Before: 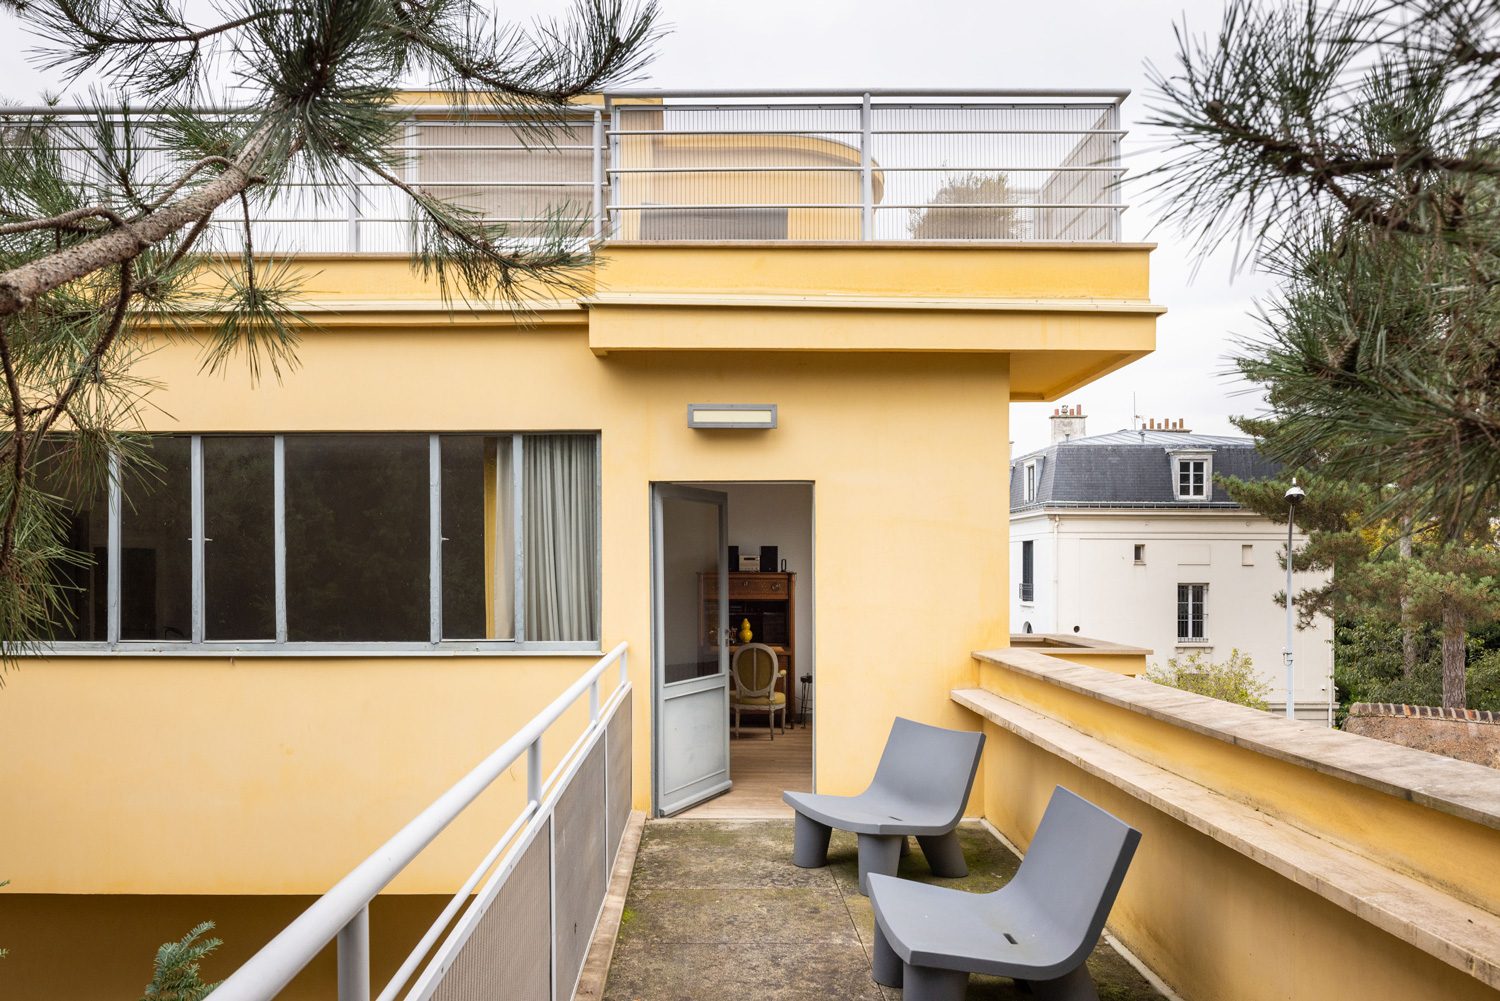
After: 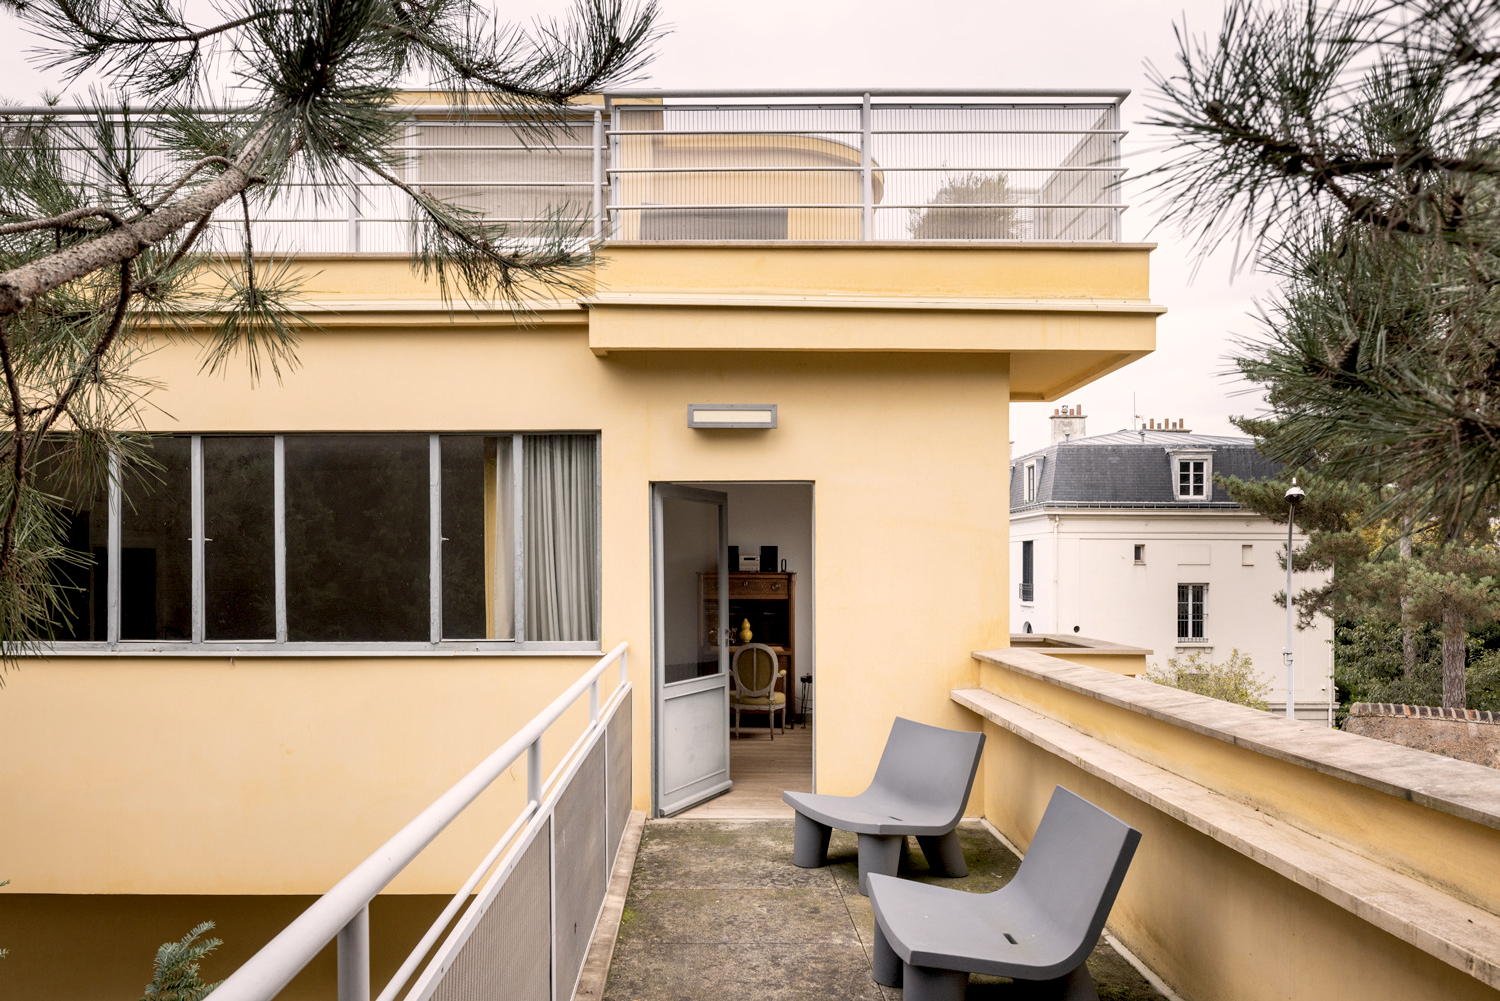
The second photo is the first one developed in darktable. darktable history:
color correction: highlights a* 5.59, highlights b* 5.24, saturation 0.68
exposure: black level correction 0.01, exposure 0.011 EV, compensate highlight preservation false
